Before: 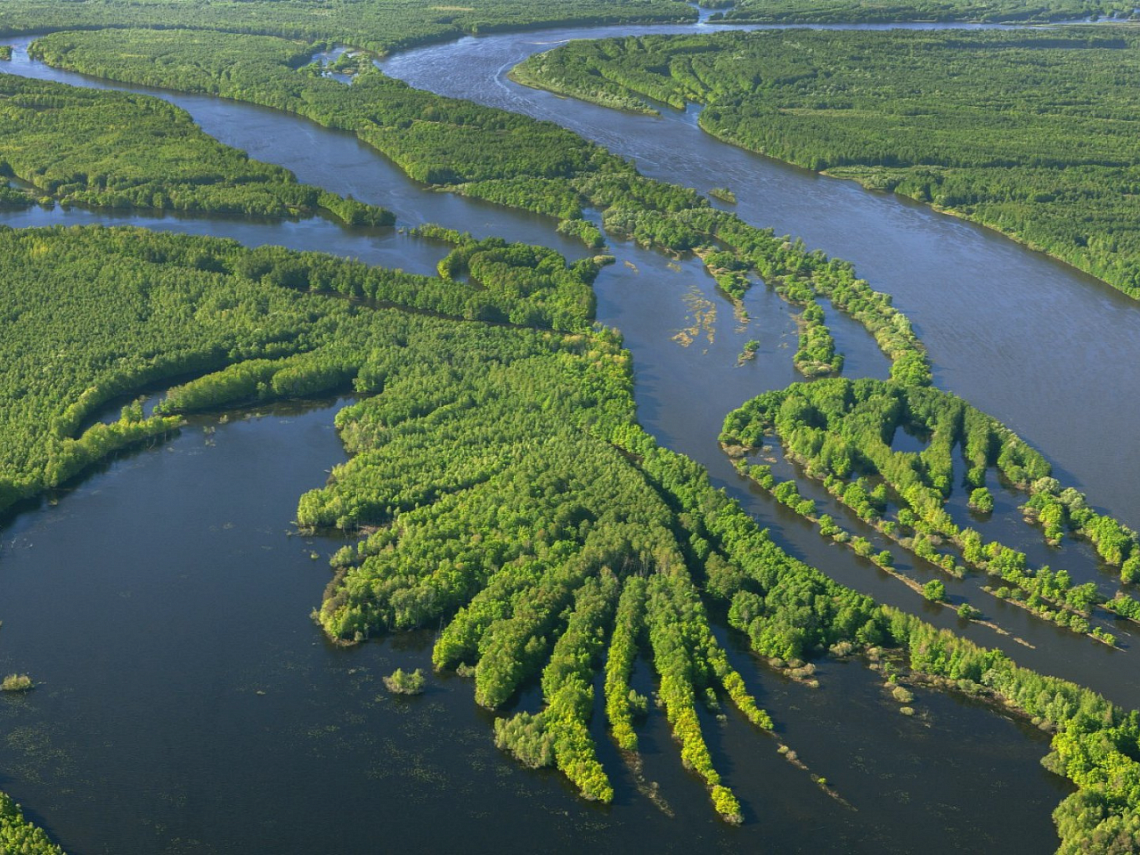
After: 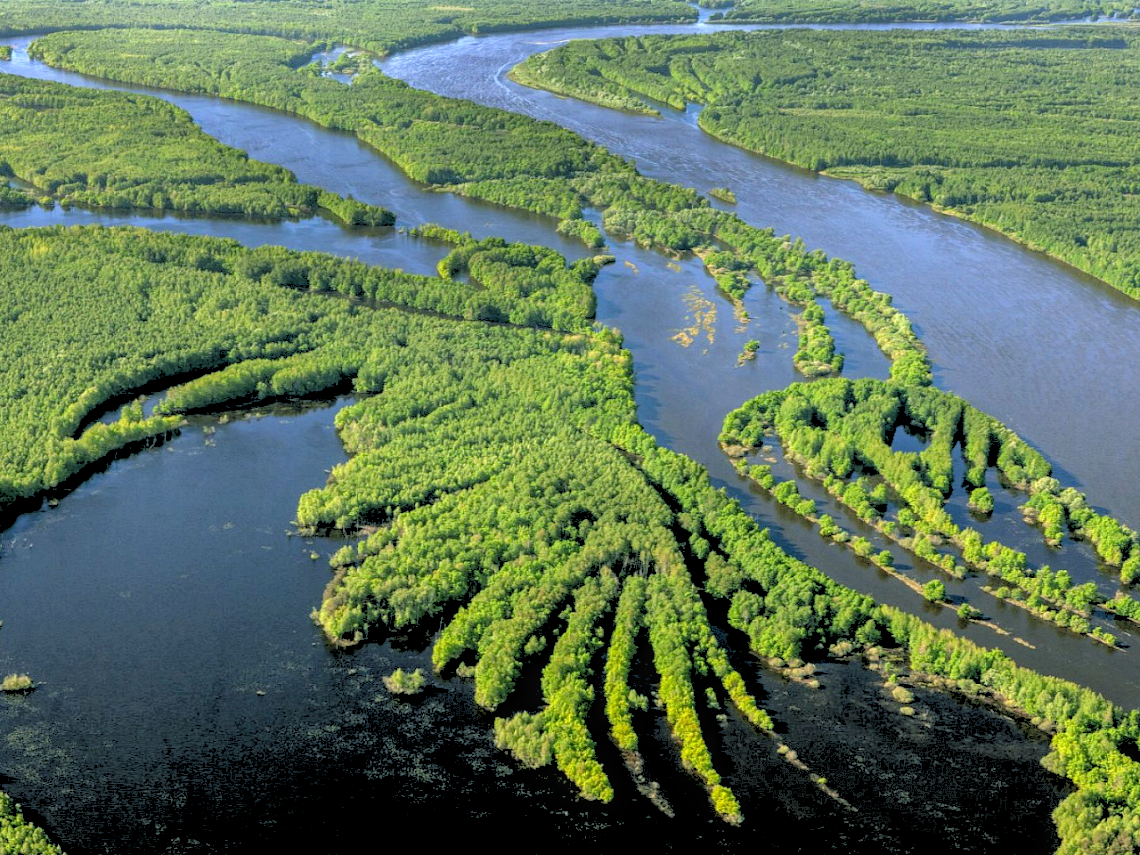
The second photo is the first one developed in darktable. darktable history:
levels: levels [0, 0.492, 0.984]
local contrast: on, module defaults
haze removal: strength 0.29, distance 0.25, compatibility mode true, adaptive false
rgb levels: levels [[0.027, 0.429, 0.996], [0, 0.5, 1], [0, 0.5, 1]]
